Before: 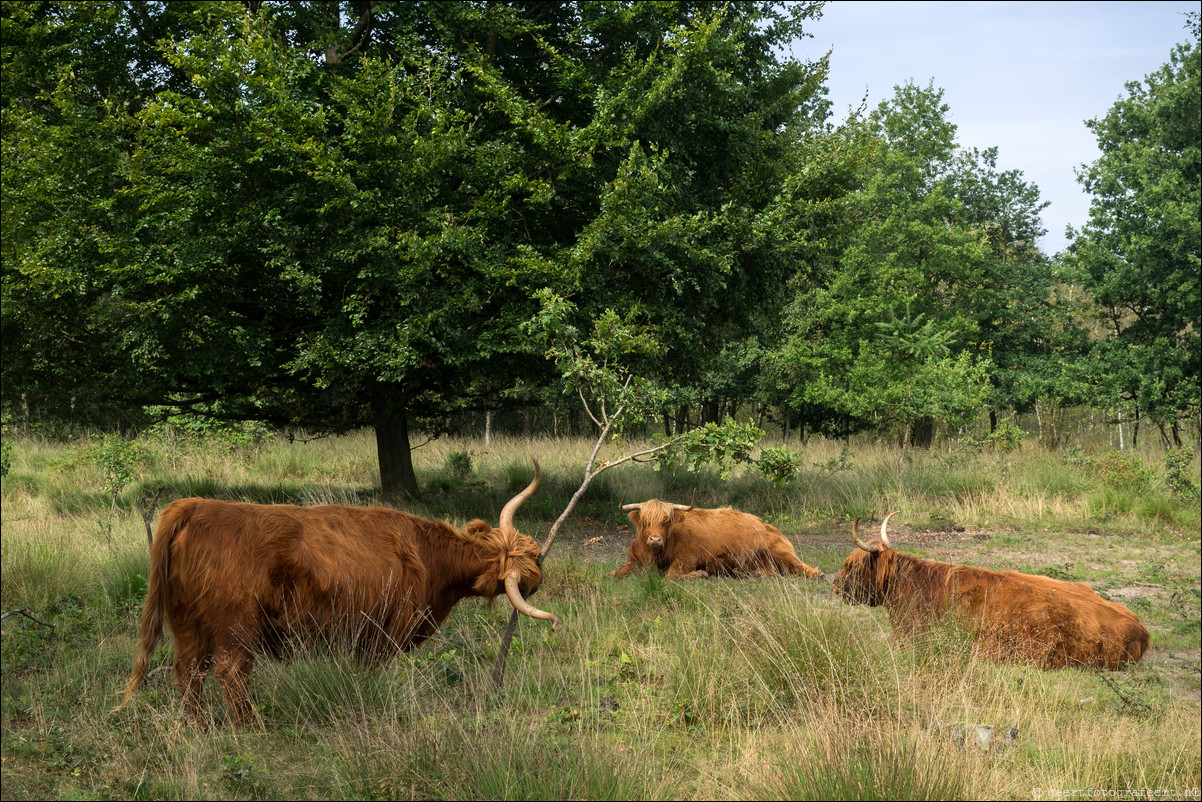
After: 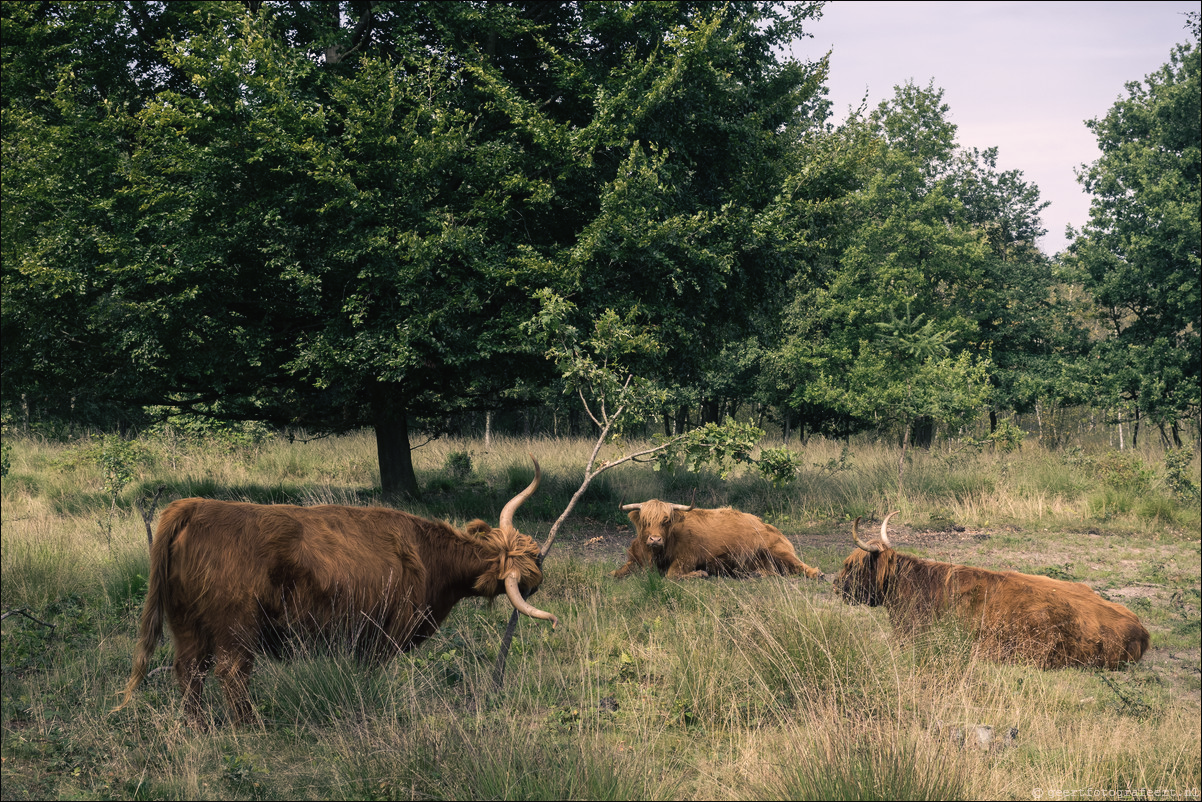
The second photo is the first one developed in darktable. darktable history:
color balance rgb: shadows lift › luminance -40.941%, shadows lift › chroma 14.055%, shadows lift › hue 258.87°, linear chroma grading › global chroma 9.817%, perceptual saturation grading › global saturation 0.132%, global vibrance 16.649%, saturation formula JzAzBz (2021)
color correction: highlights a* 6.89, highlights b* 3.87
contrast brightness saturation: contrast -0.041, saturation -0.395
